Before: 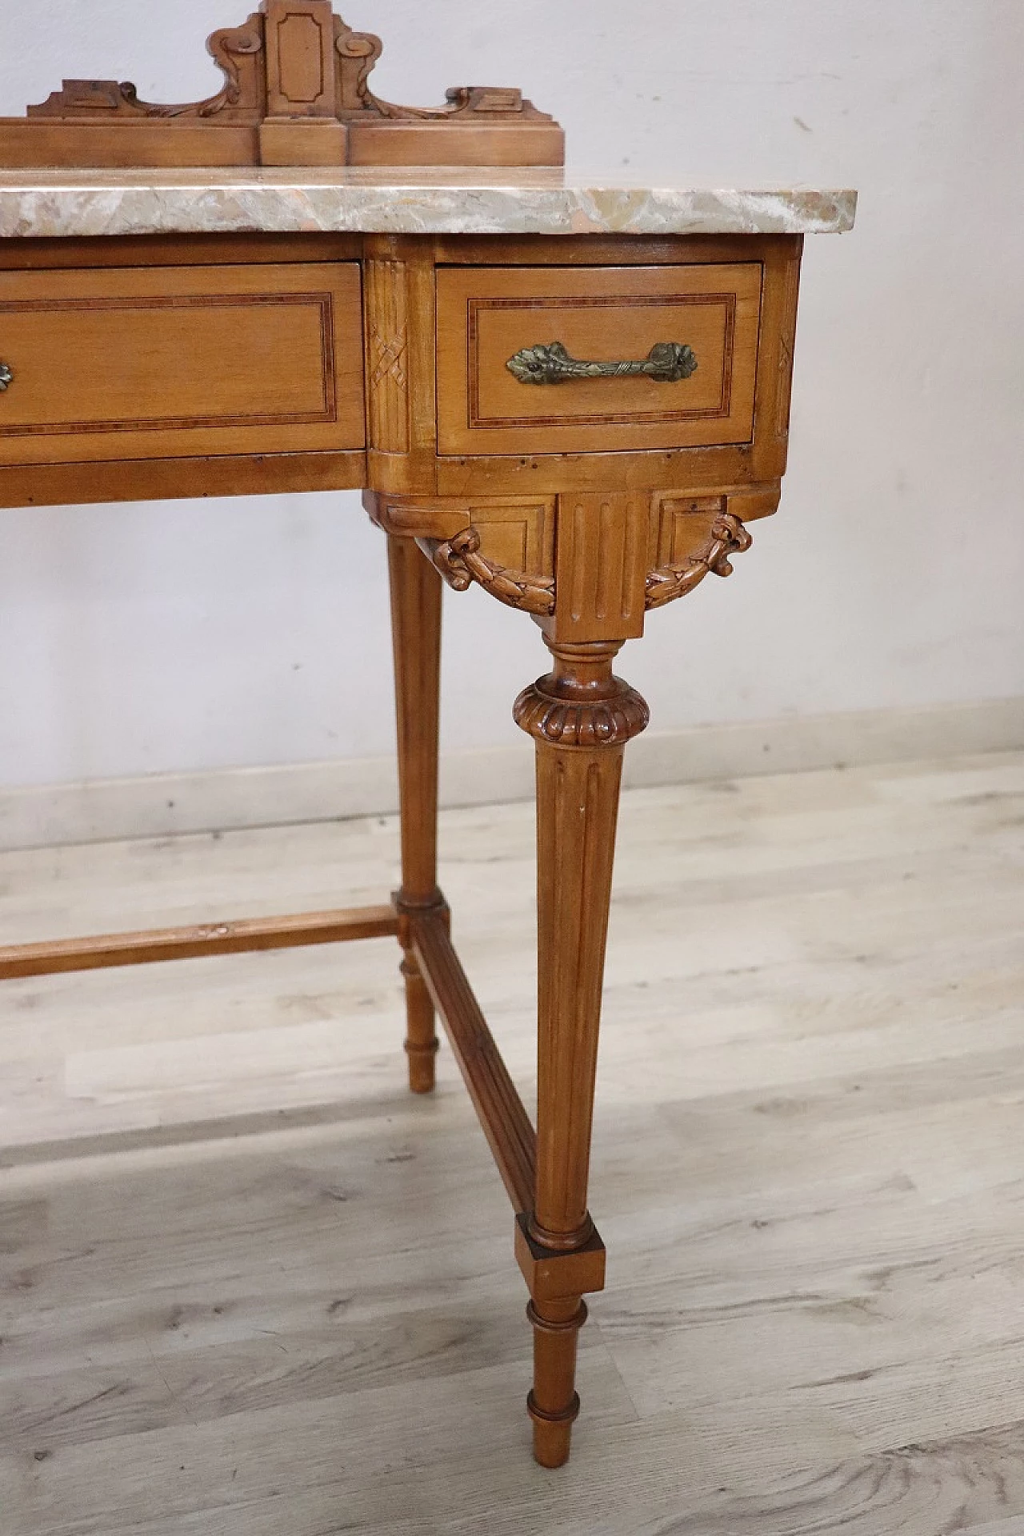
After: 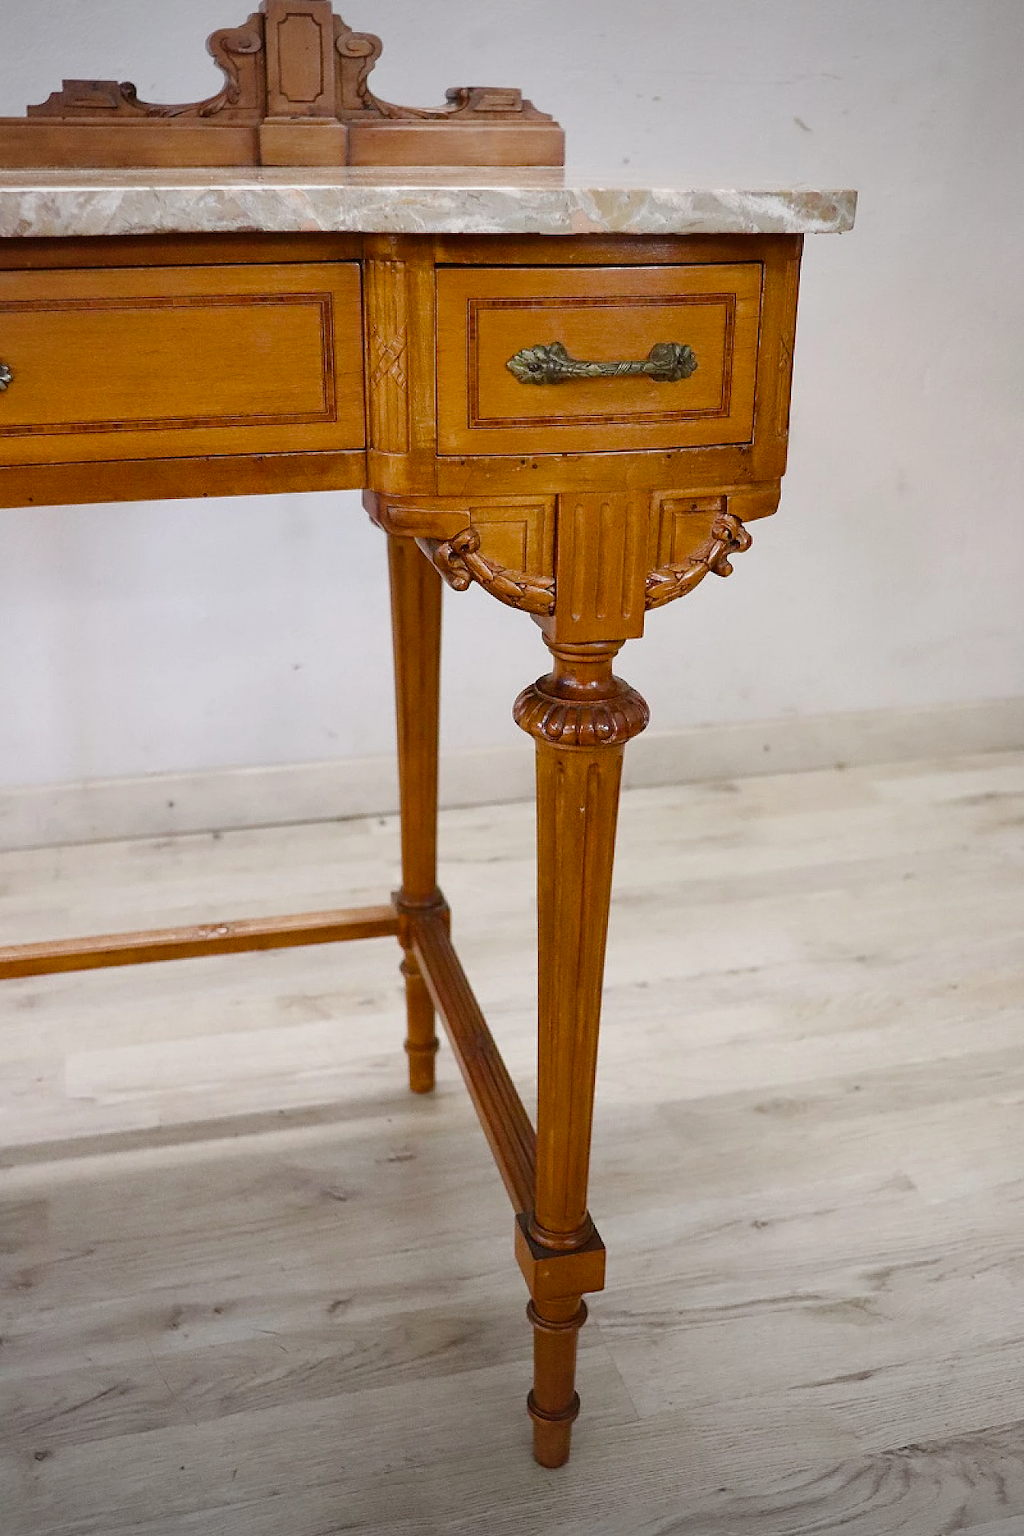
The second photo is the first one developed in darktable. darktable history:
vignetting: fall-off start 85.42%, fall-off radius 79.83%, width/height ratio 1.224
color balance rgb: linear chroma grading › shadows -2.659%, linear chroma grading › highlights -4.453%, perceptual saturation grading › global saturation 0.066%, perceptual saturation grading › highlights -16.885%, perceptual saturation grading › mid-tones 33.605%, perceptual saturation grading › shadows 50.336%, global vibrance 14.935%
